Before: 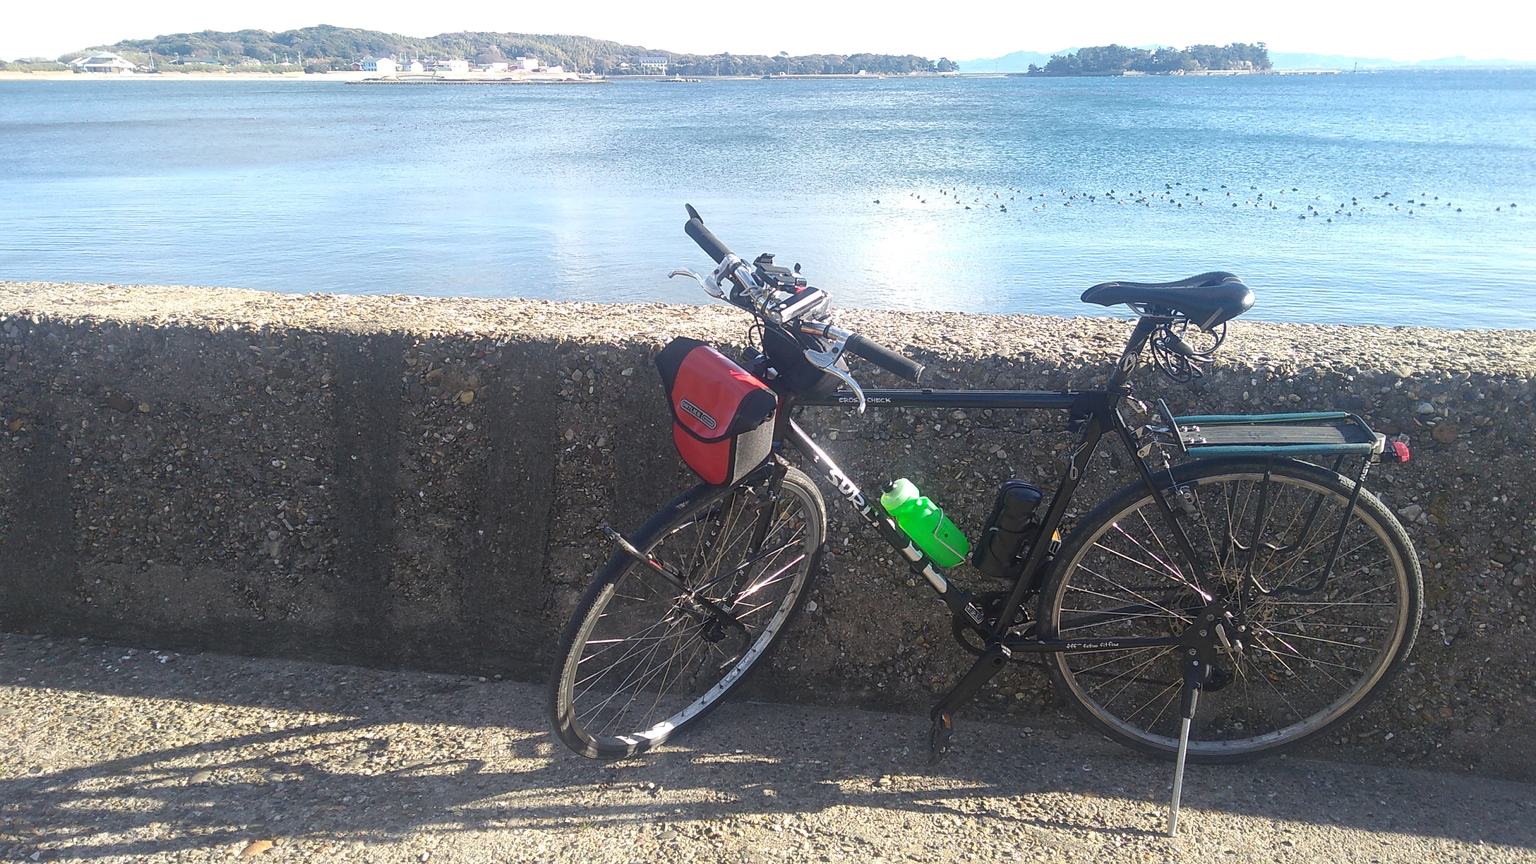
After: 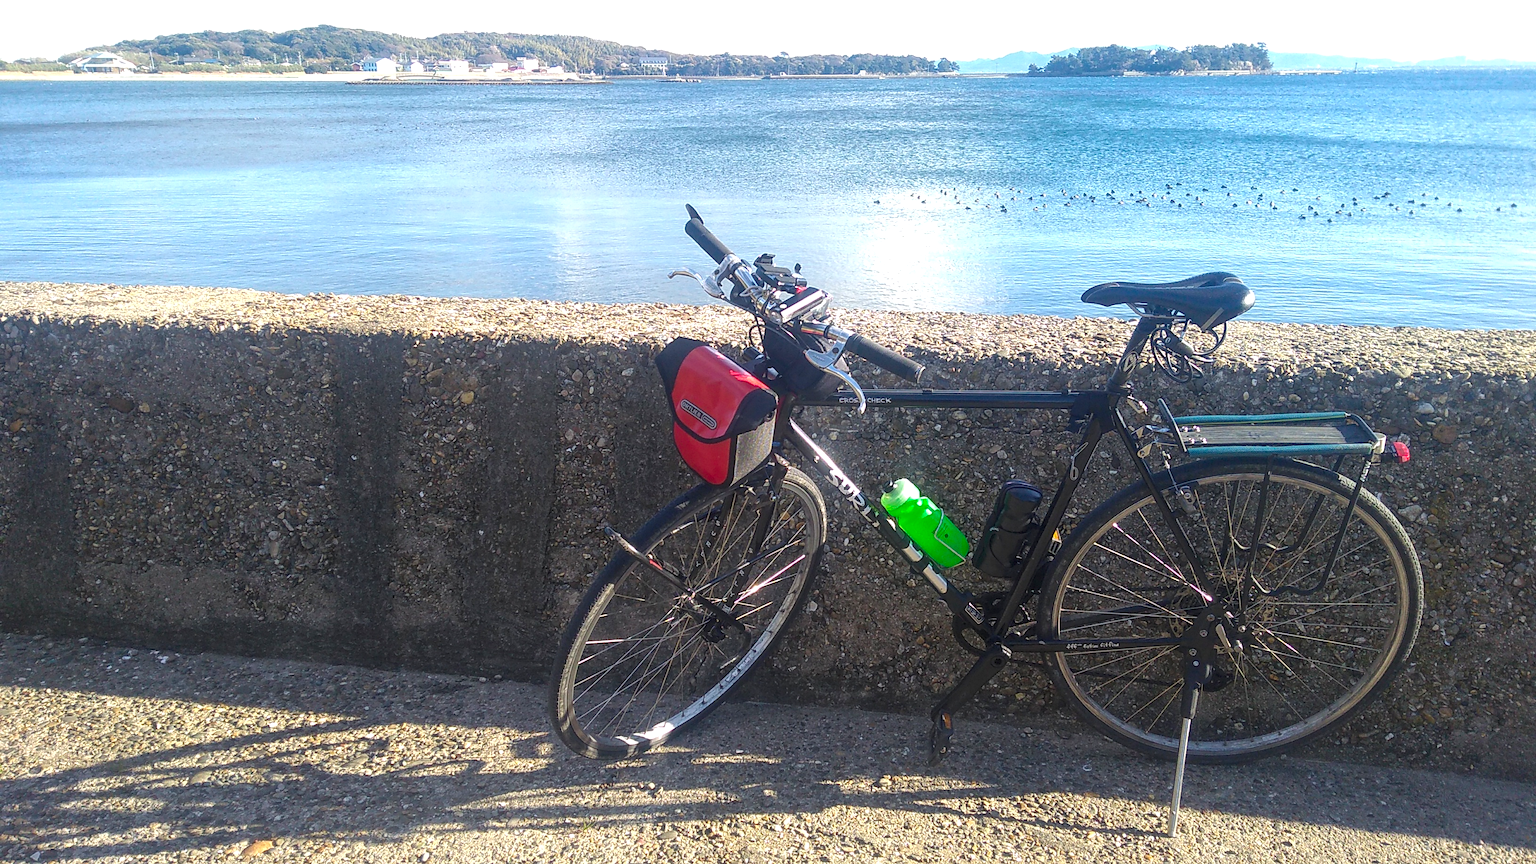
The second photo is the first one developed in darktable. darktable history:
local contrast: highlights 99%, shadows 86%, detail 160%, midtone range 0.2
contrast brightness saturation: brightness -0.02, saturation 0.35
